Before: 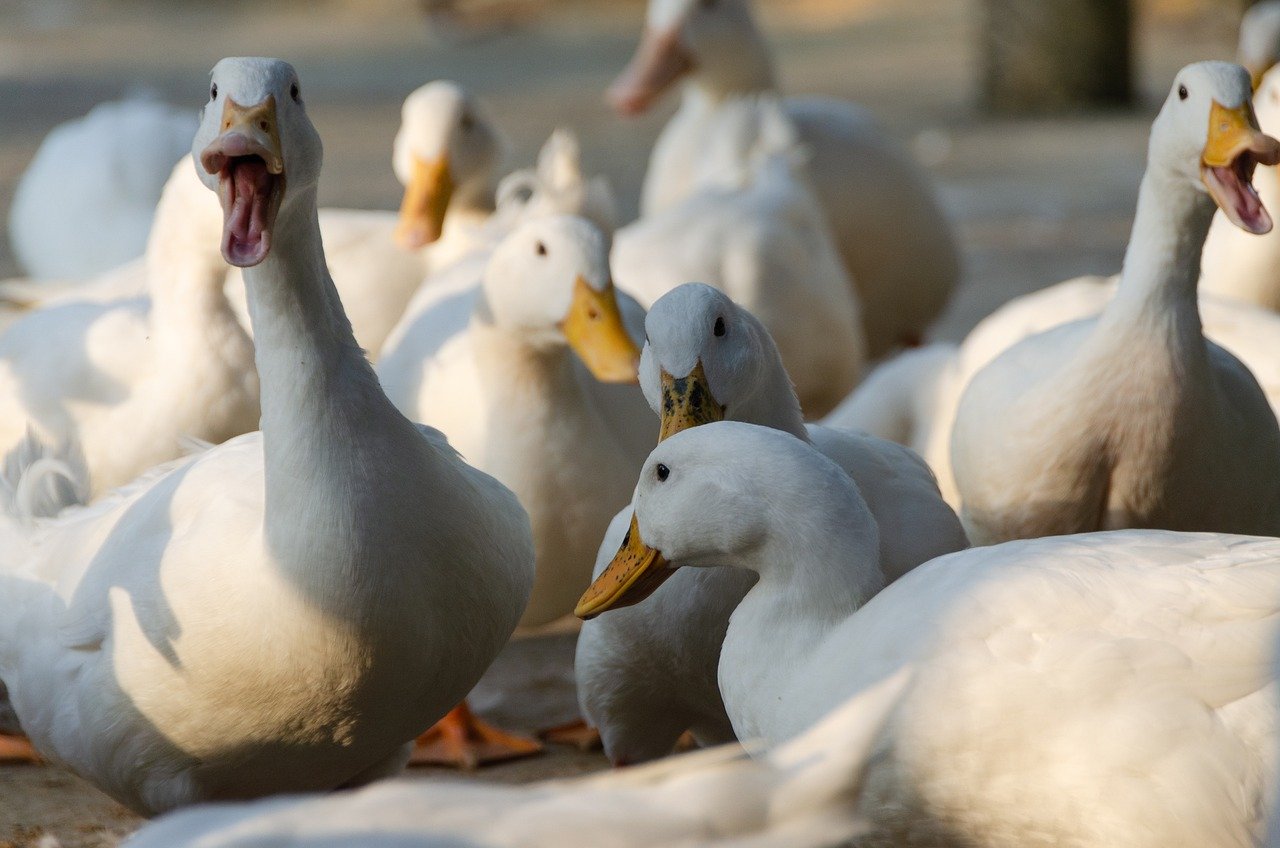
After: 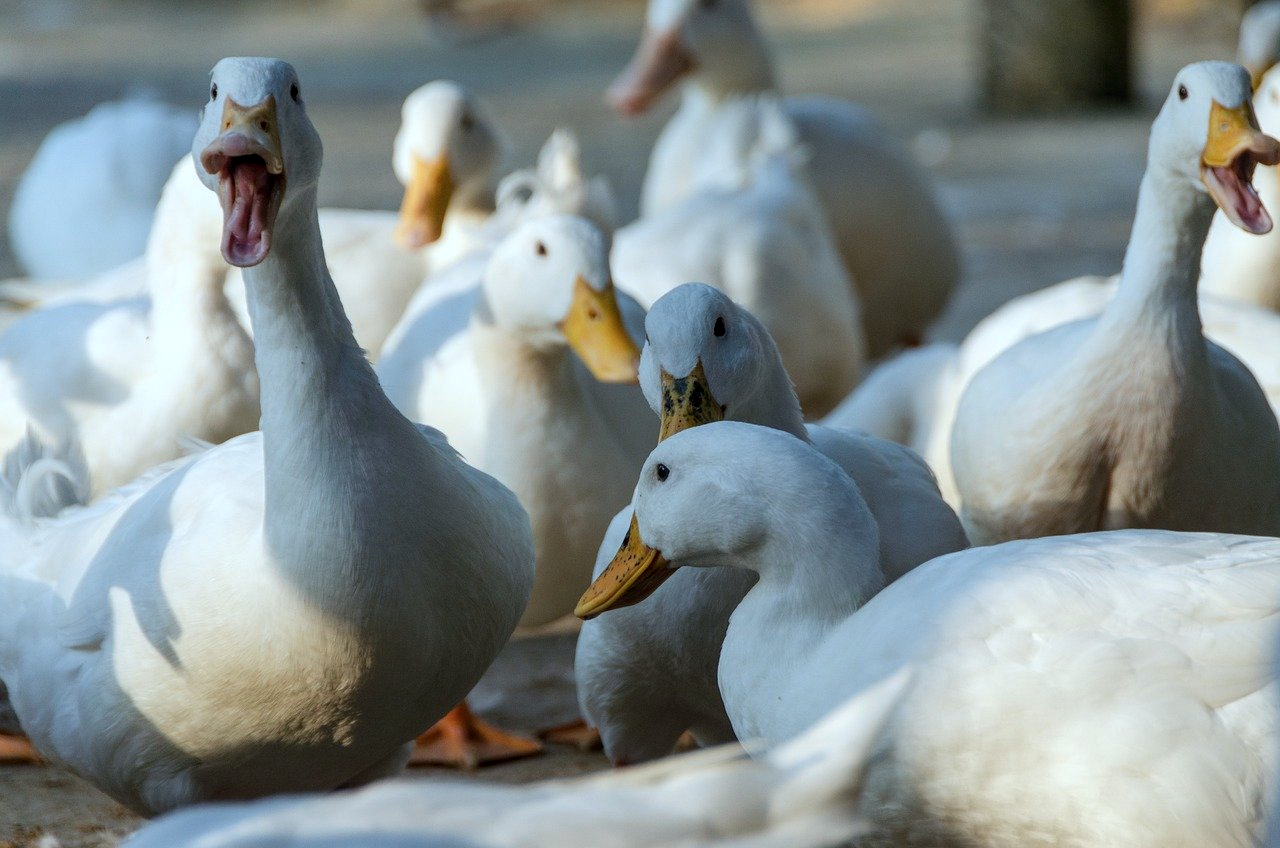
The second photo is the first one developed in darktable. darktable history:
local contrast: on, module defaults
color calibration: illuminant Planckian (black body), x 0.375, y 0.373, temperature 4117 K
